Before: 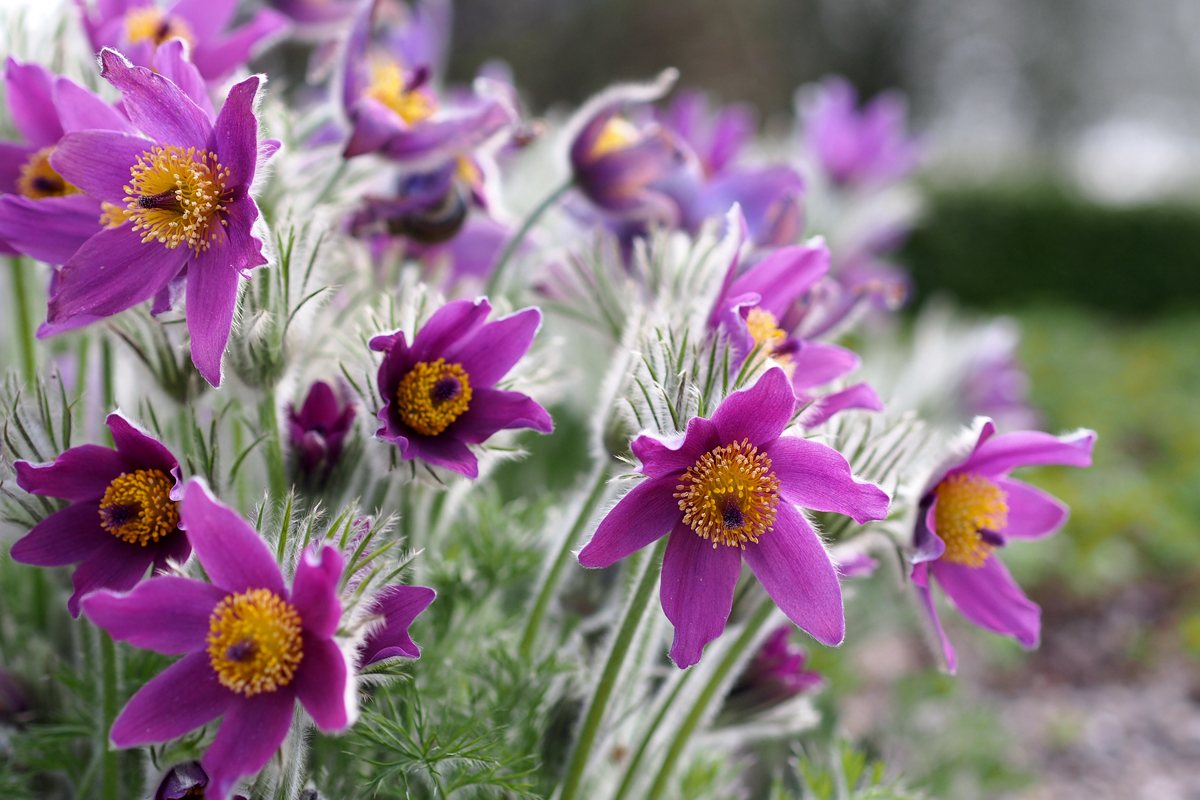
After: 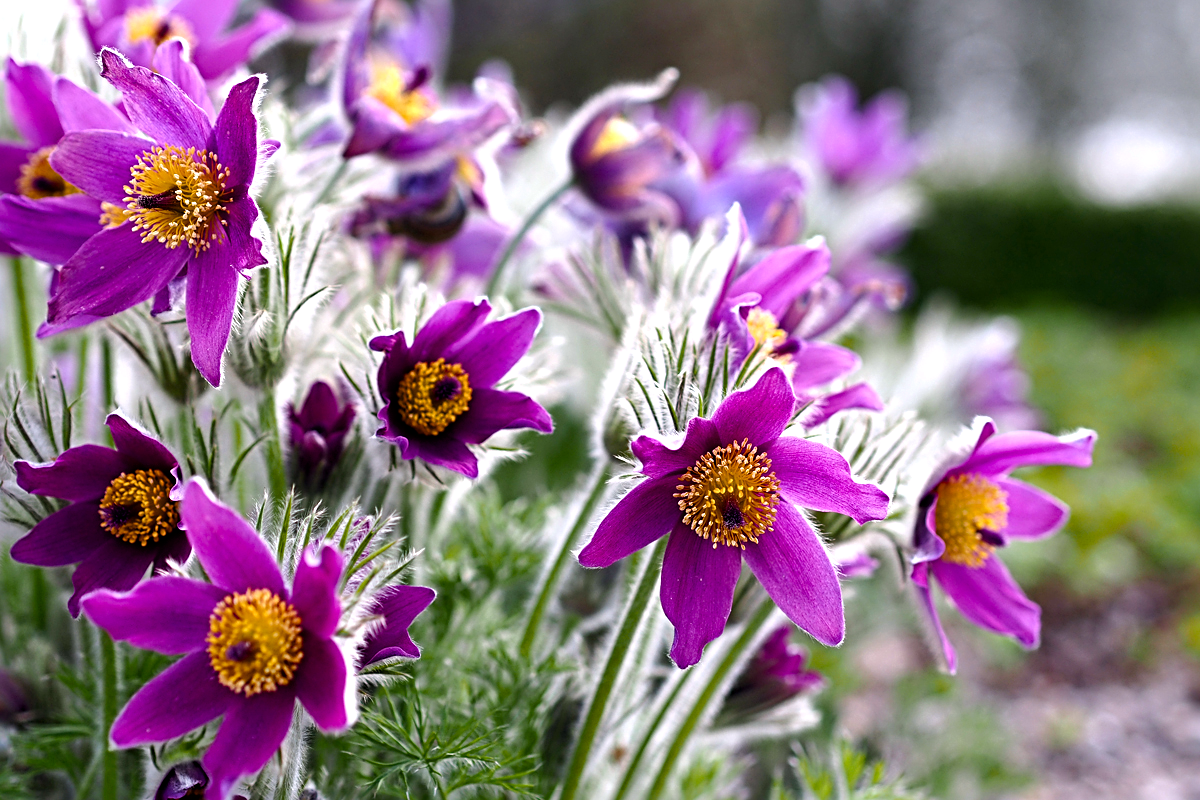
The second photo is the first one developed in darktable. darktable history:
sharpen: radius 4
shadows and highlights: shadows 52.34, highlights -28.23, soften with gaussian
color balance rgb: shadows lift › luminance -20%, power › hue 72.24°, highlights gain › luminance 15%, global offset › hue 171.6°, perceptual saturation grading › global saturation 14.09%, perceptual saturation grading › highlights -25%, perceptual saturation grading › shadows 25%, global vibrance 25%, contrast 10%
white balance: red 1.009, blue 1.027
